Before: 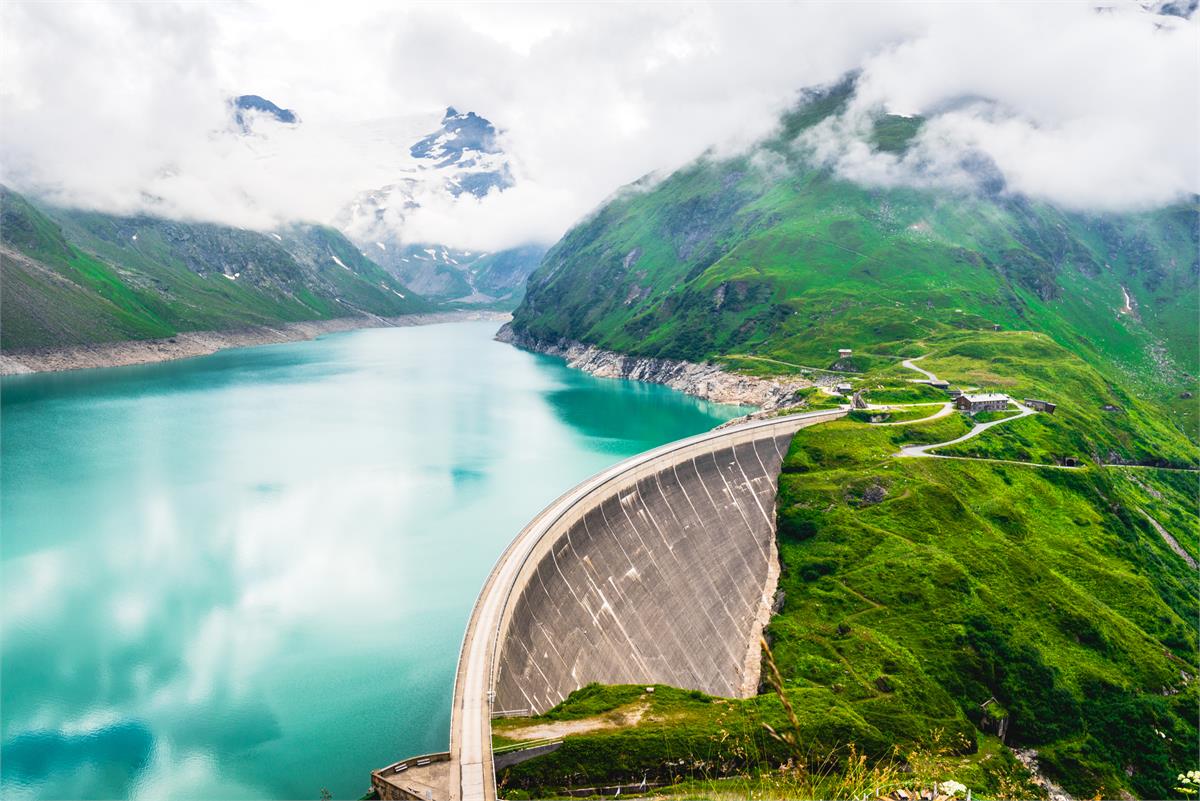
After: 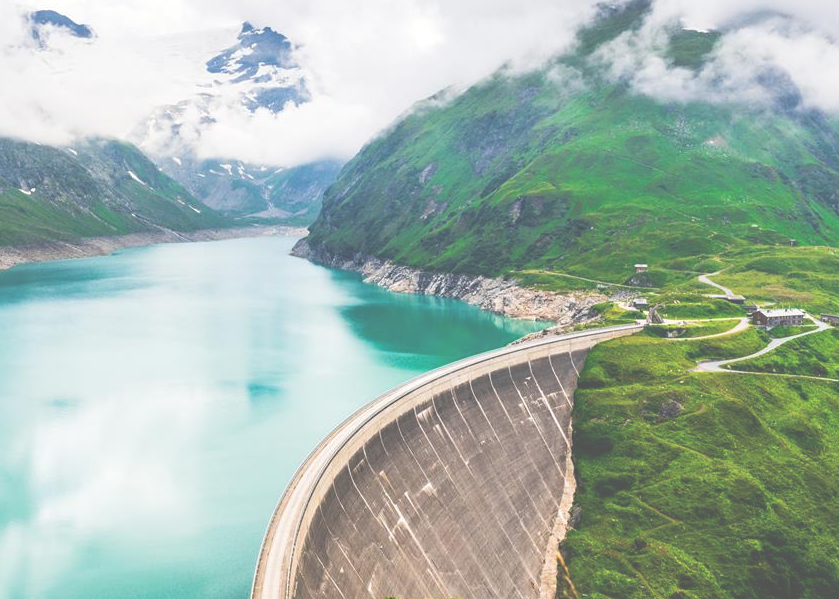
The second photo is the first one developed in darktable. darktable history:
crop and rotate: left 17.046%, top 10.659%, right 12.989%, bottom 14.553%
exposure: black level correction -0.087, compensate highlight preservation false
haze removal: strength 0.29, distance 0.25, compatibility mode true, adaptive false
